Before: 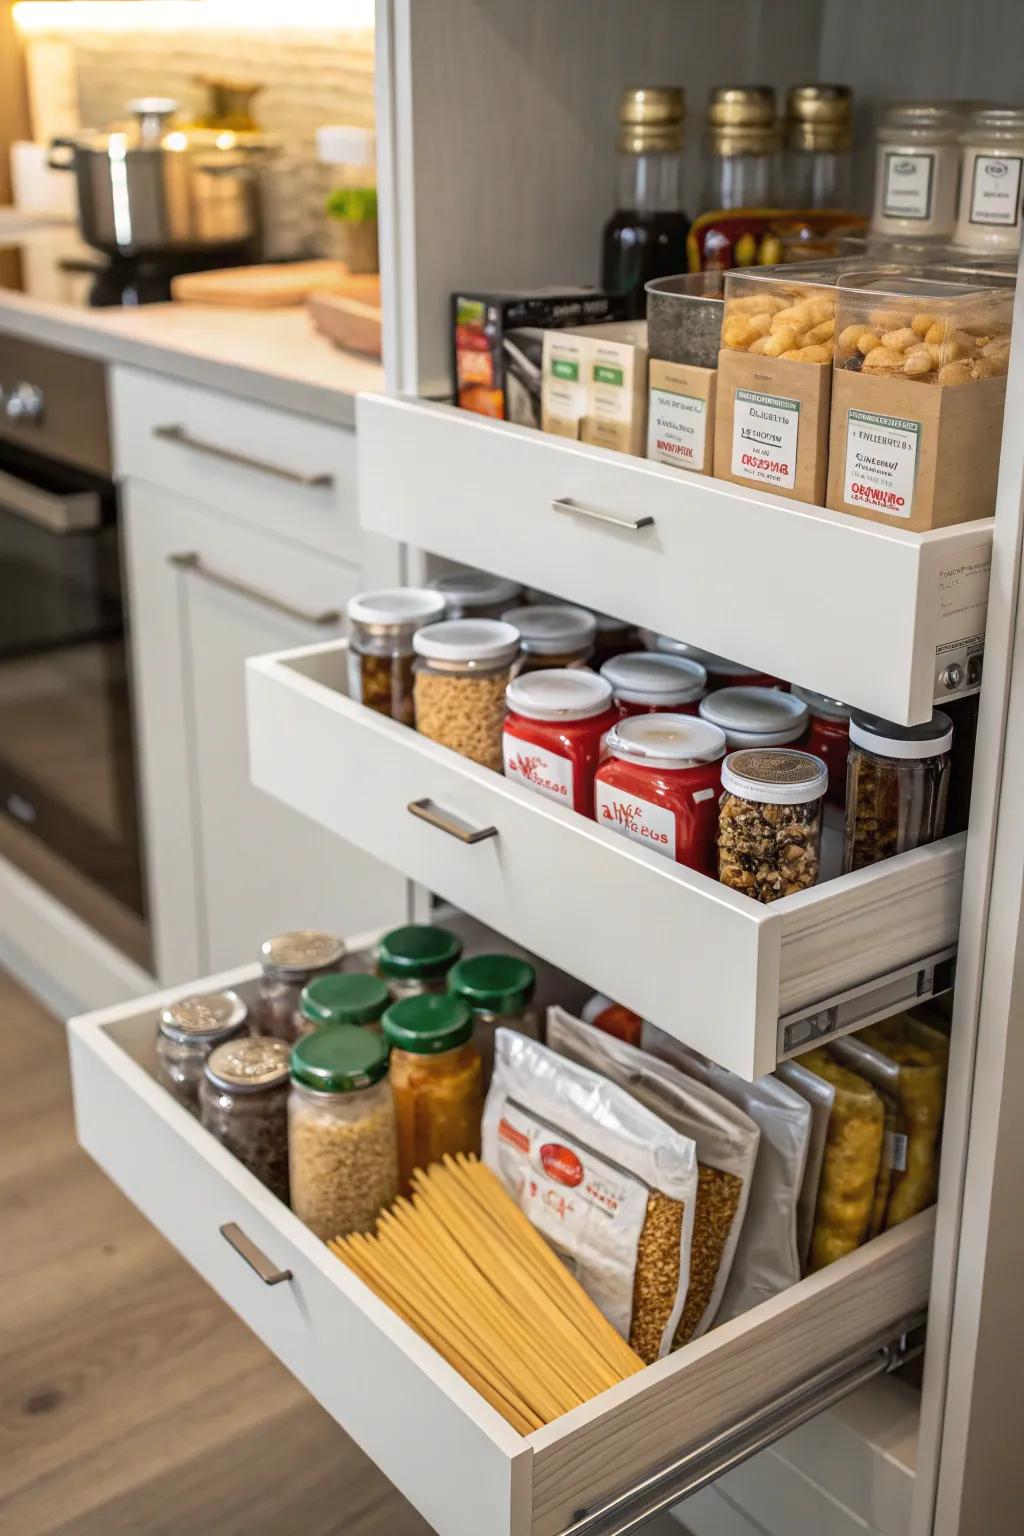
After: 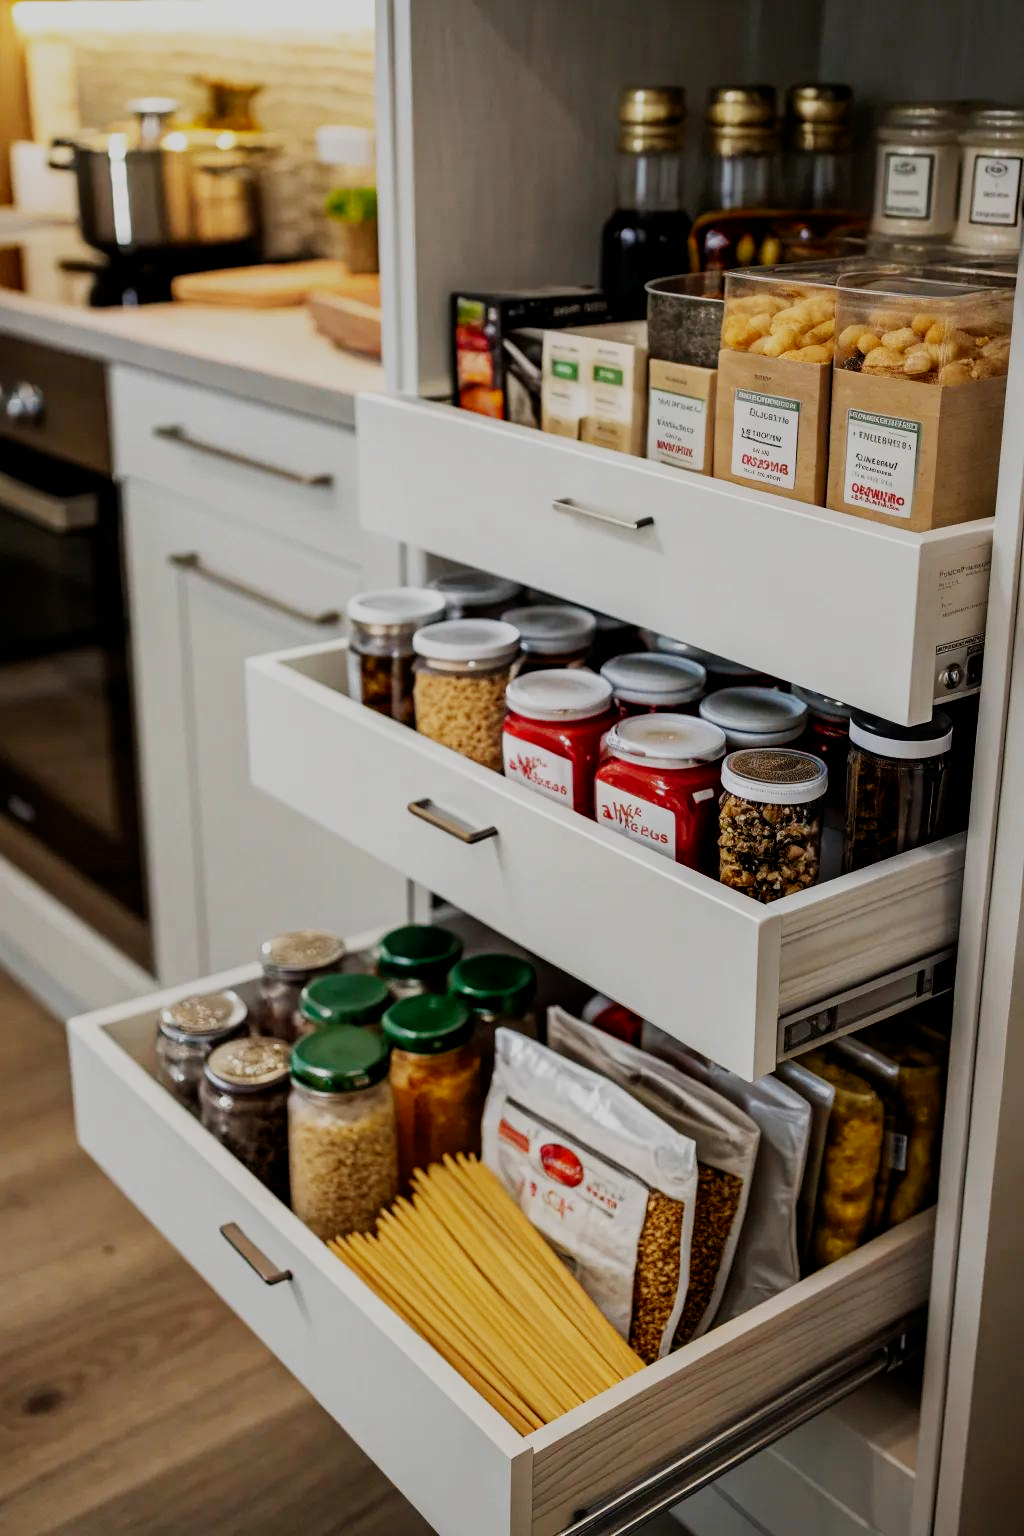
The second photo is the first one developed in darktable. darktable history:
exposure: black level correction 0.011, exposure -0.478 EV, compensate highlight preservation false
sigmoid: contrast 1.7, skew -0.2, preserve hue 0%, red attenuation 0.1, red rotation 0.035, green attenuation 0.1, green rotation -0.017, blue attenuation 0.15, blue rotation -0.052, base primaries Rec2020
